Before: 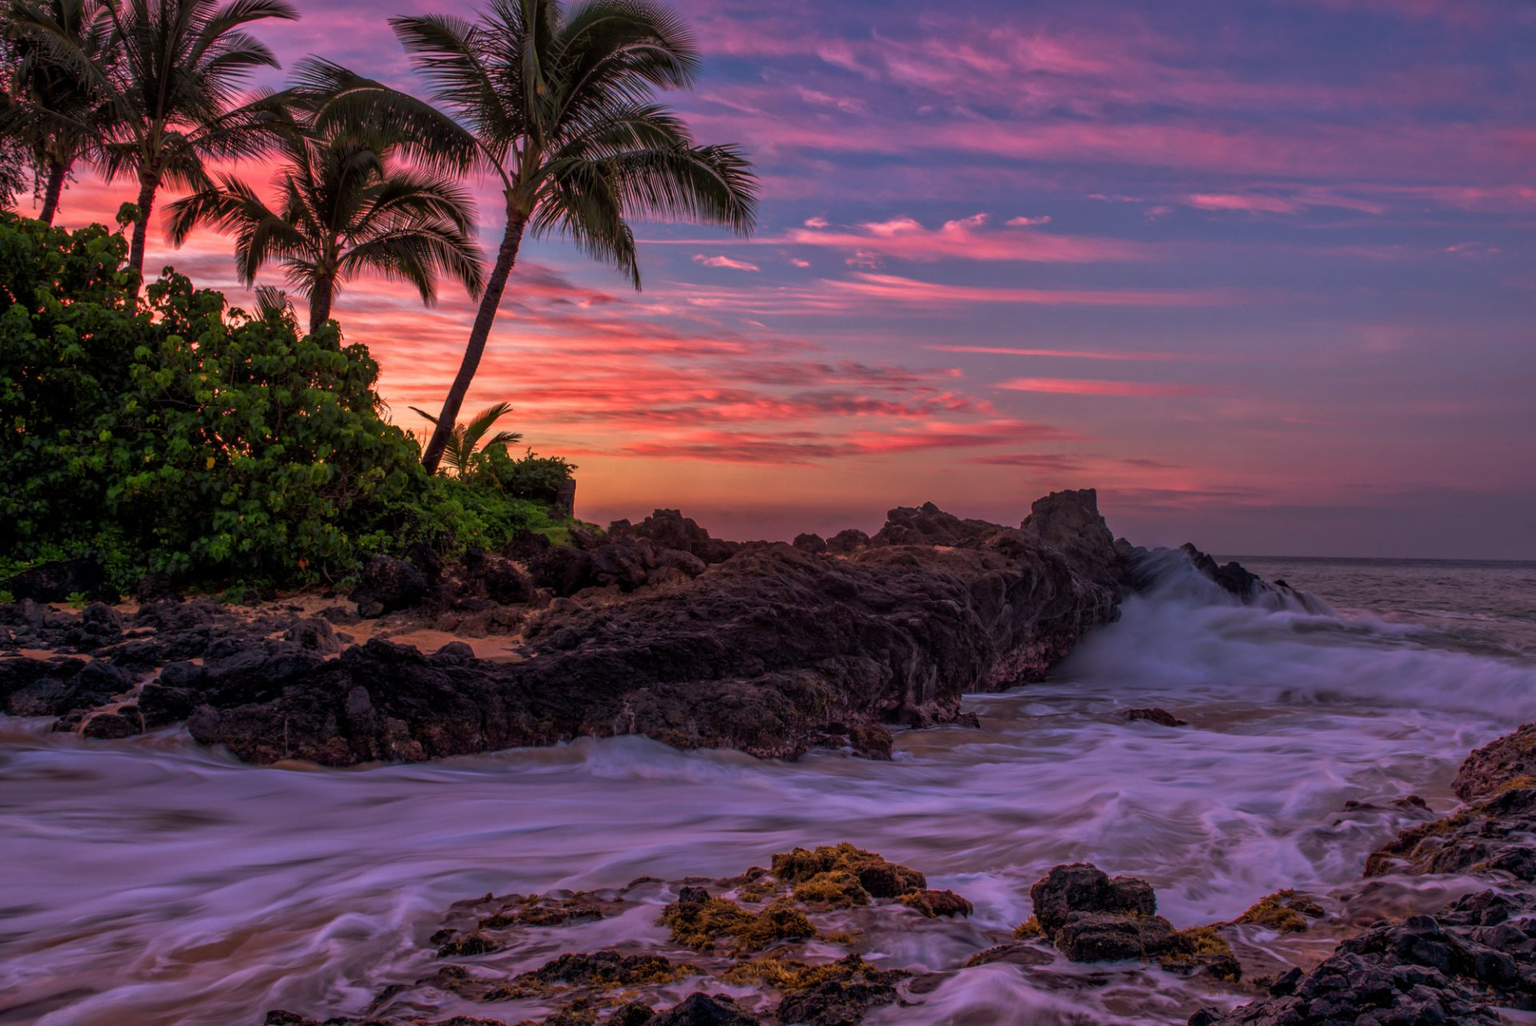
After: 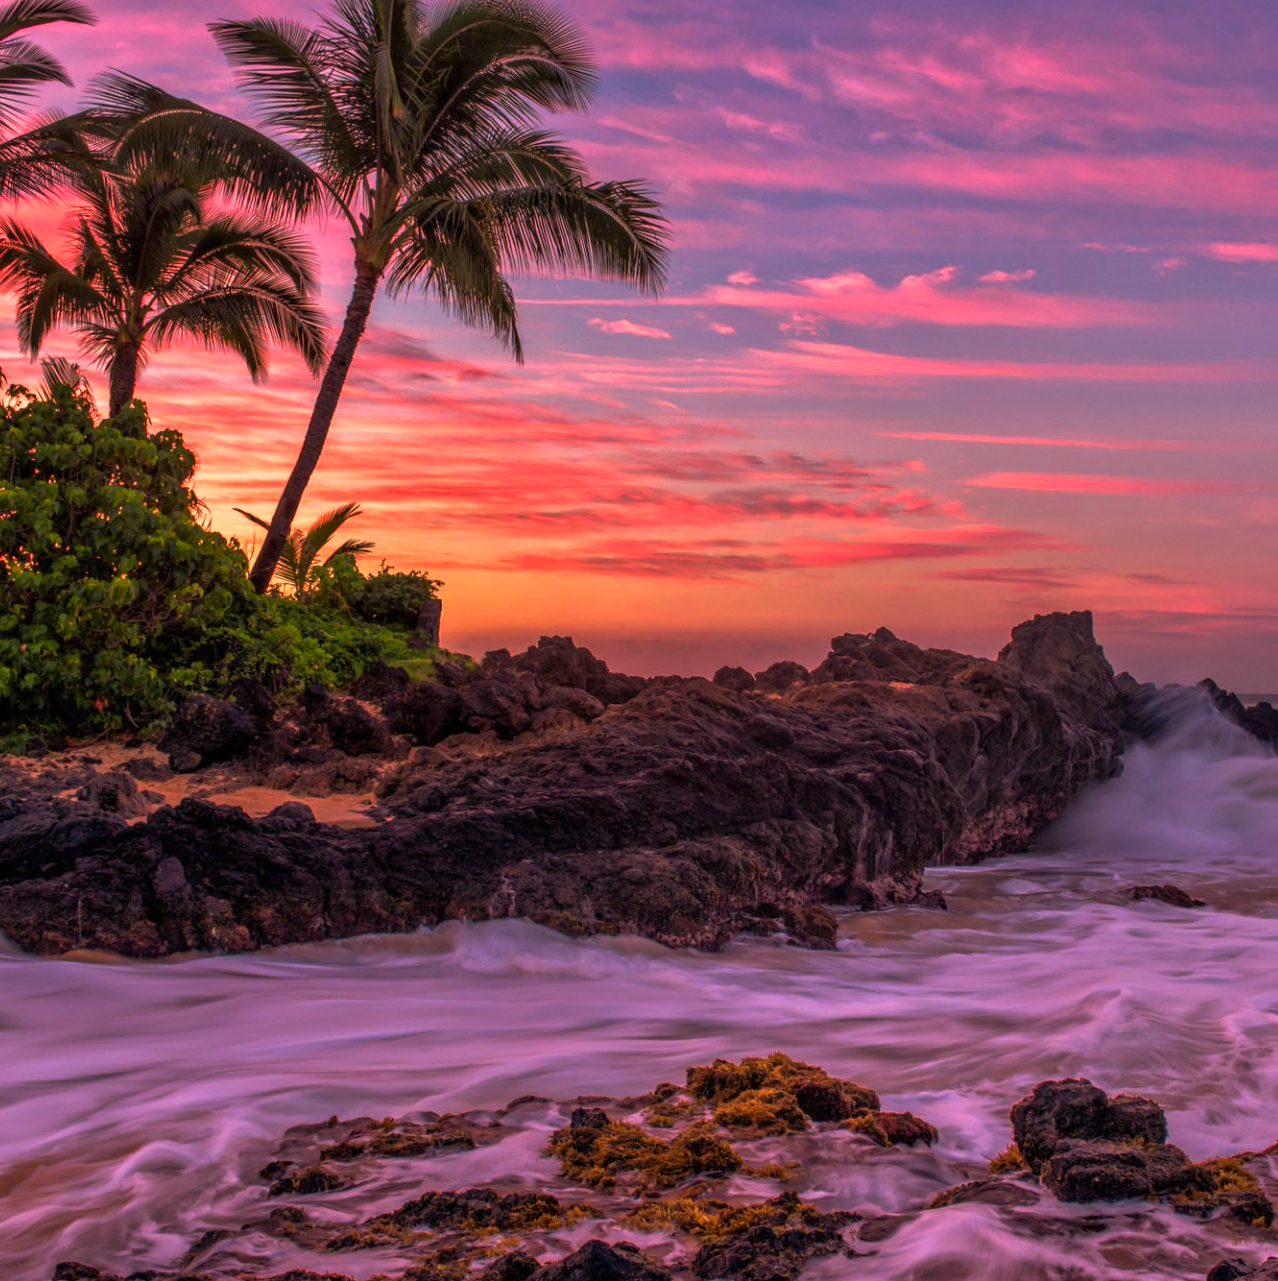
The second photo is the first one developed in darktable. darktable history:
color correction: highlights a* 17.78, highlights b* 18.89
exposure: black level correction 0, exposure 0.59 EV, compensate highlight preservation false
crop and rotate: left 14.503%, right 18.887%
